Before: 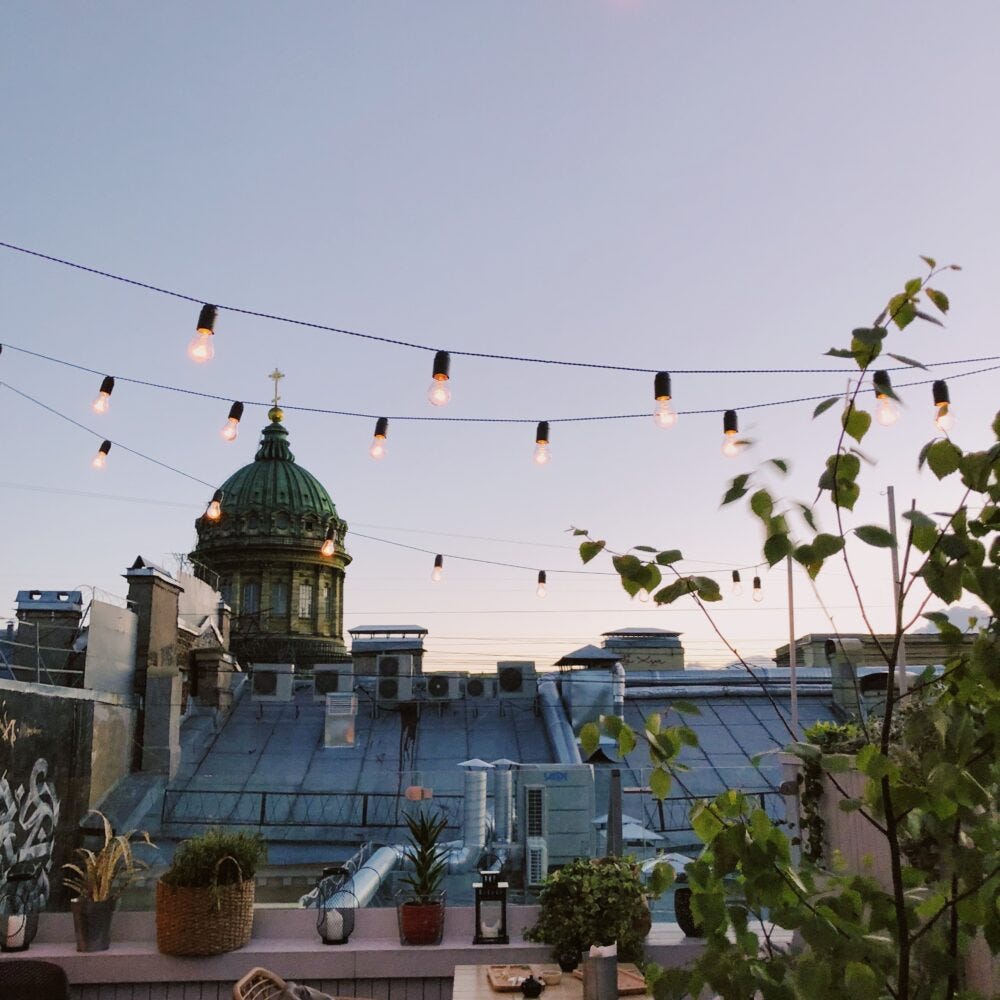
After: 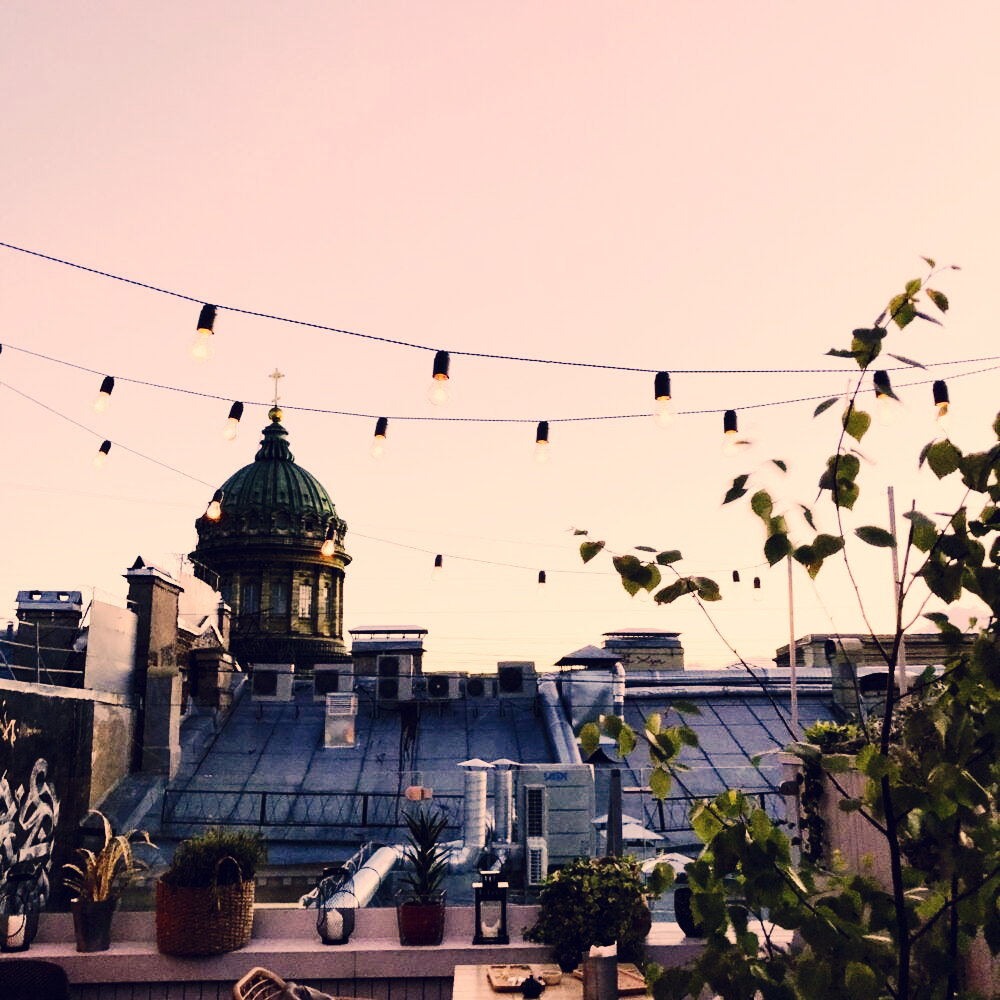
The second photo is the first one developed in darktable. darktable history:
contrast brightness saturation: contrast 0.22
base curve: curves: ch0 [(0, 0) (0.036, 0.025) (0.121, 0.166) (0.206, 0.329) (0.605, 0.79) (1, 1)], preserve colors none
color correction: highlights a* 20.26, highlights b* 27.76, shadows a* 3.41, shadows b* -16.66, saturation 0.742
